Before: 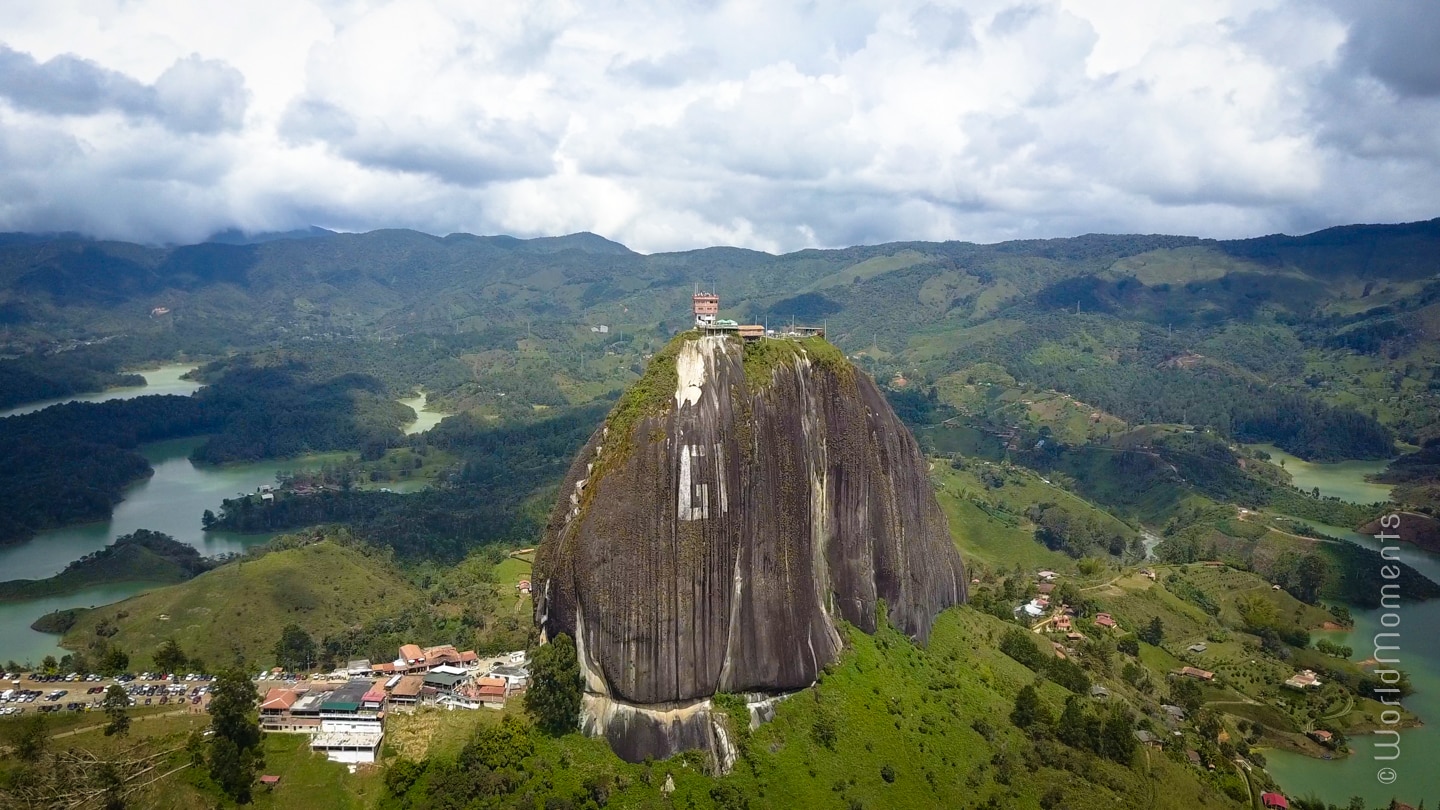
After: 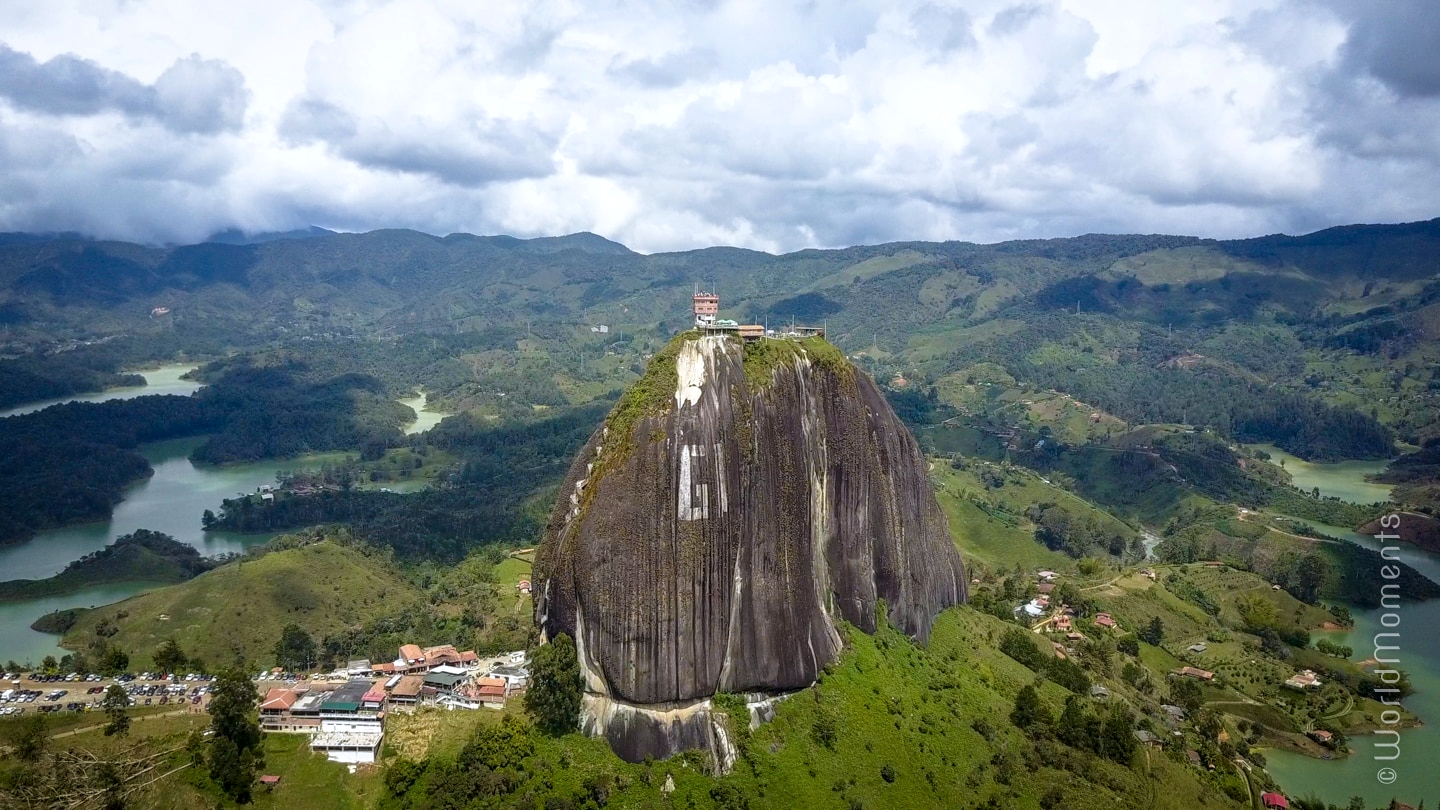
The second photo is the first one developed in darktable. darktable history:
local contrast: on, module defaults
white balance: red 0.983, blue 1.036
